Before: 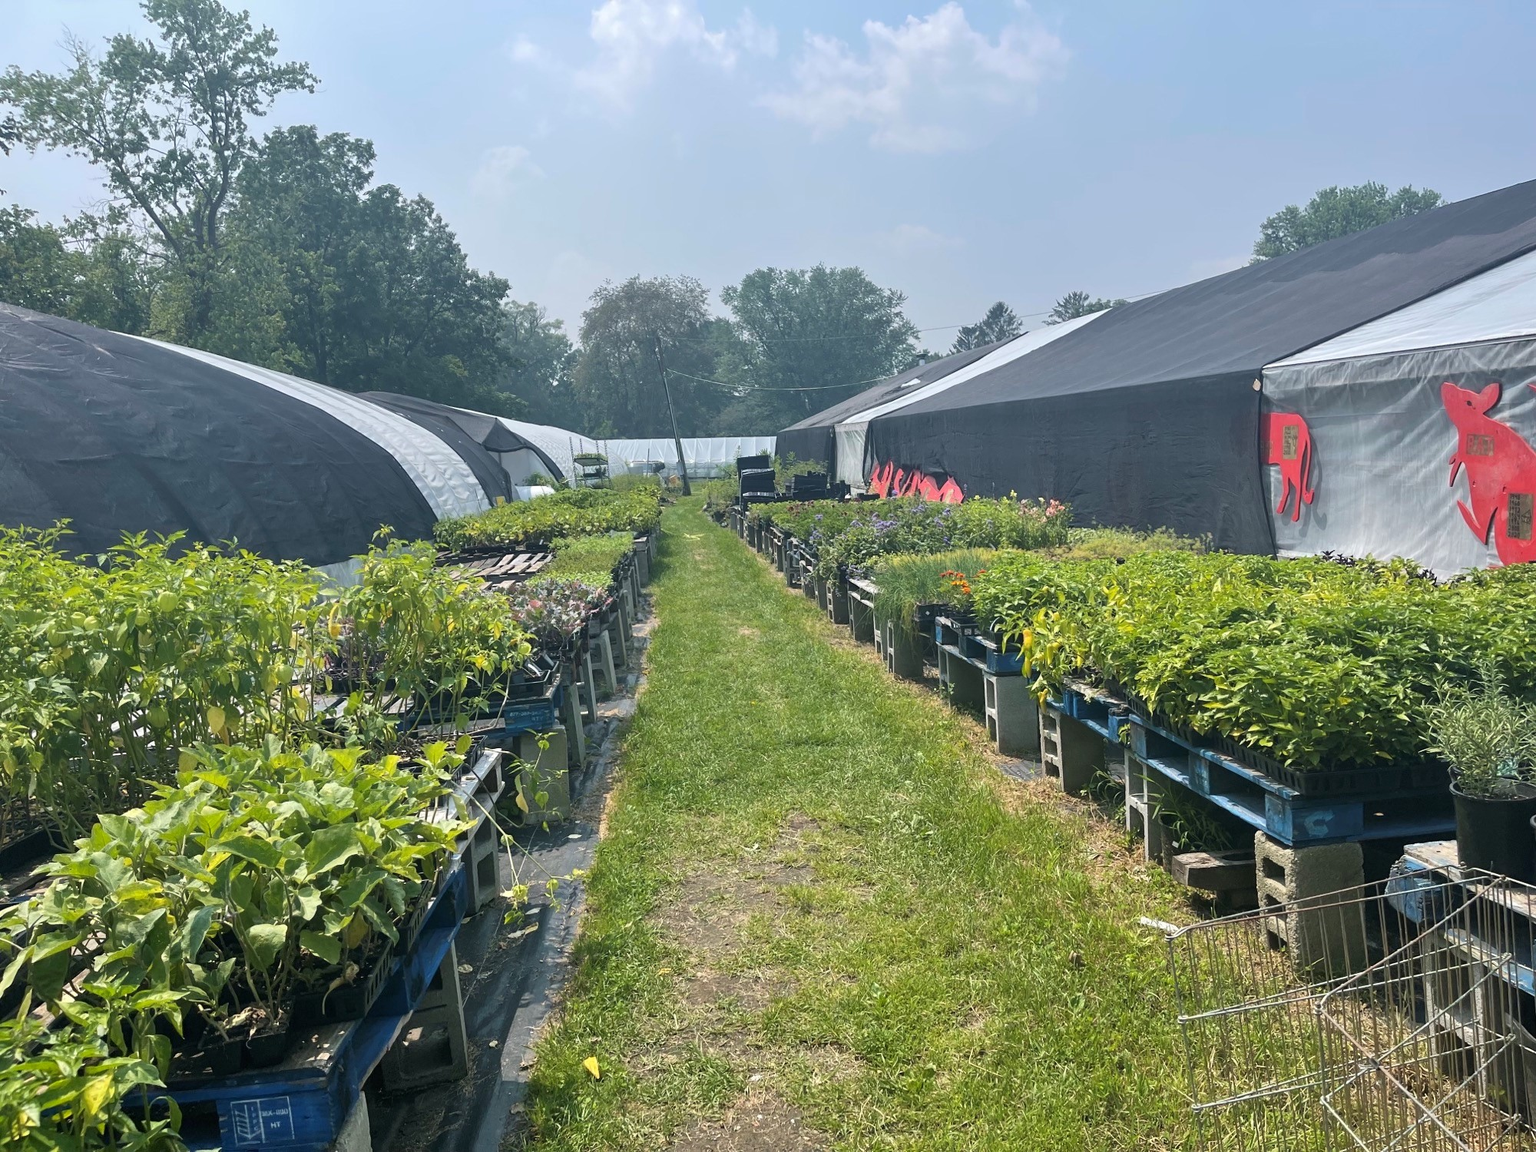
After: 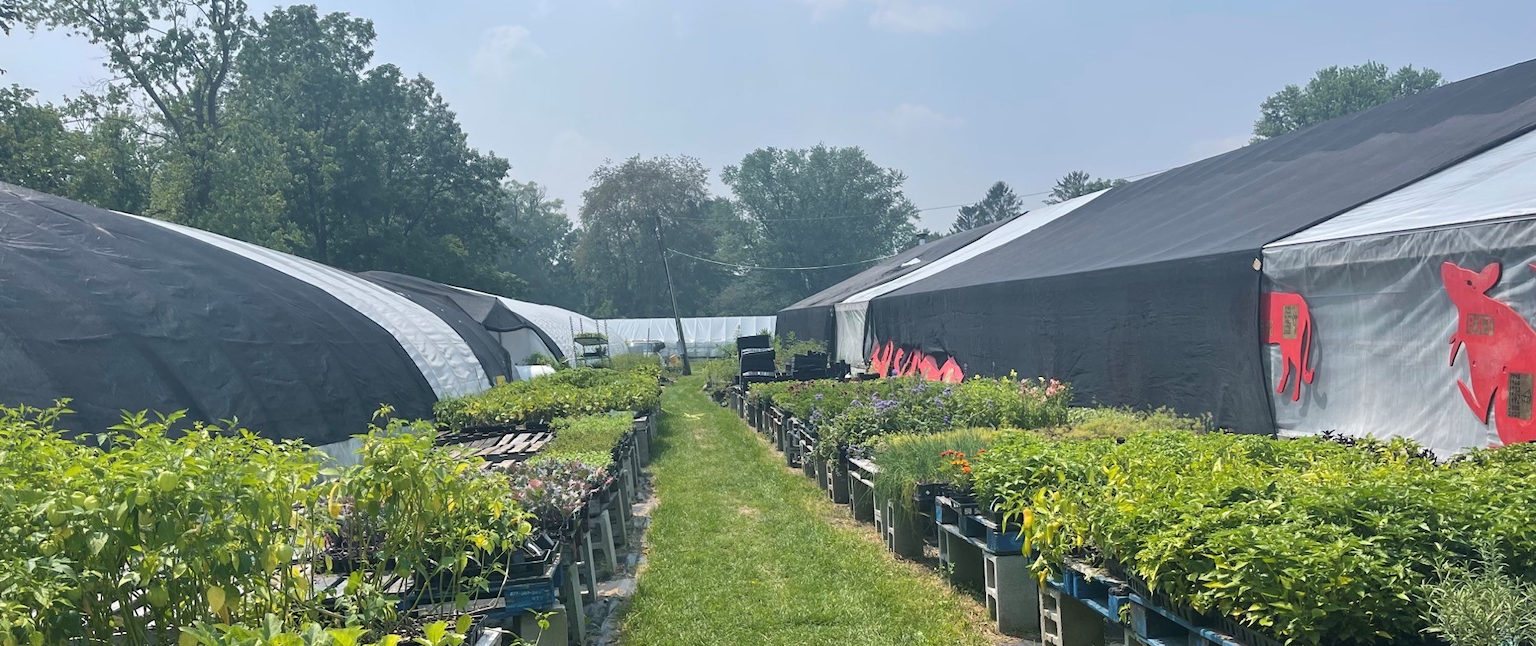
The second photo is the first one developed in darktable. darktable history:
crop and rotate: top 10.468%, bottom 33.373%
